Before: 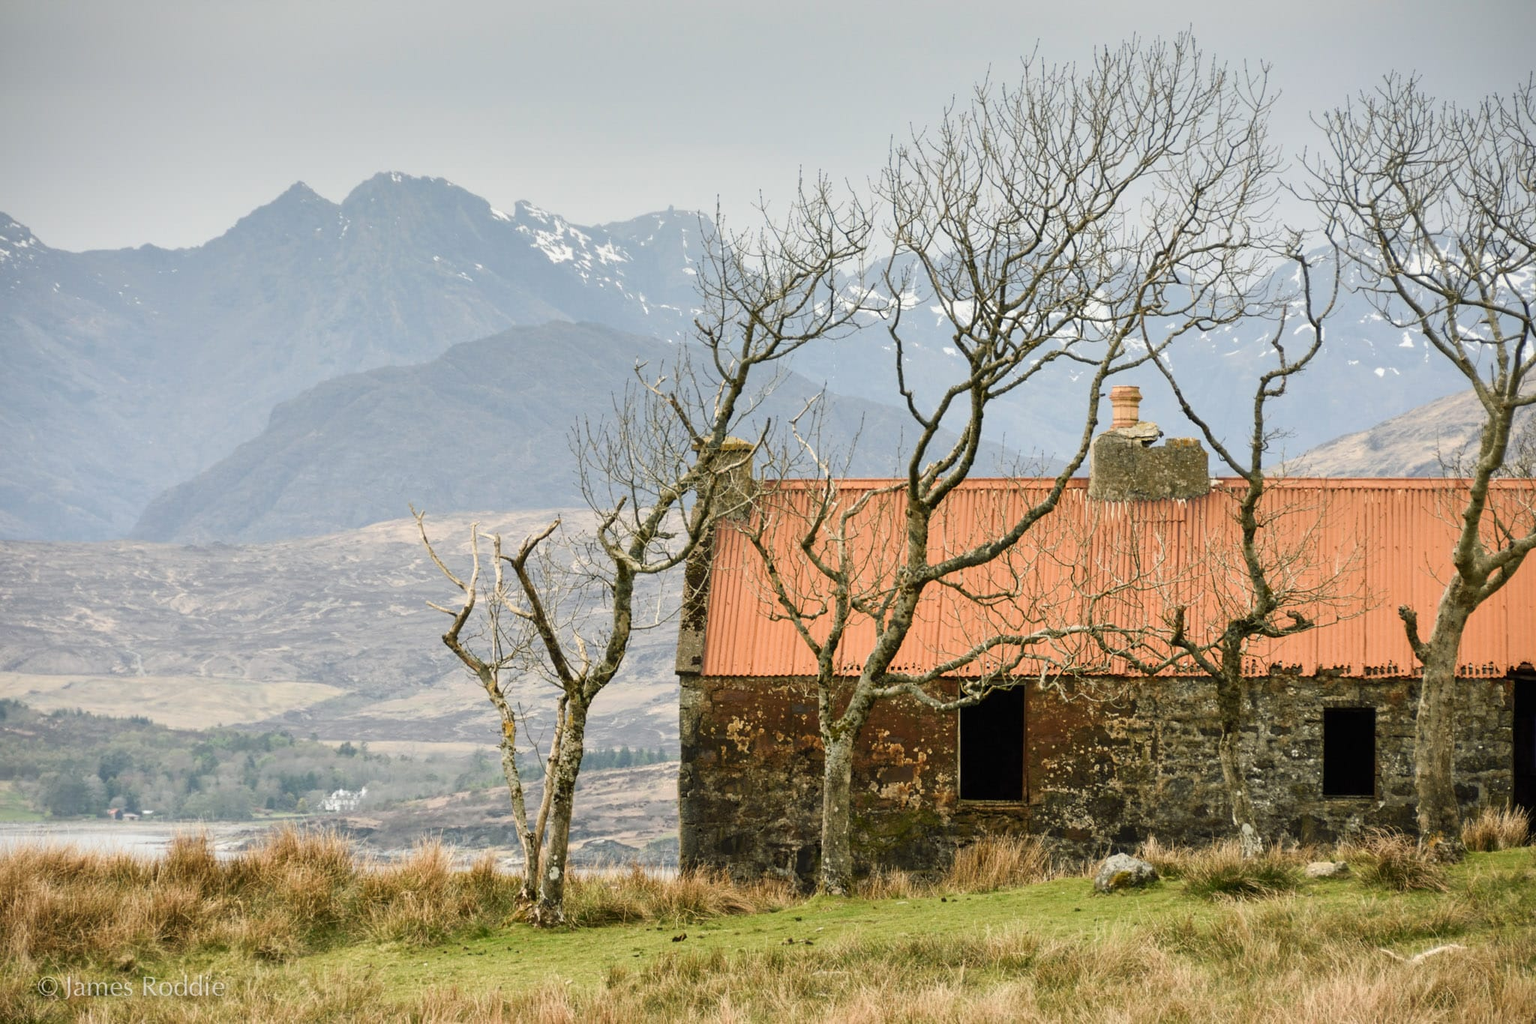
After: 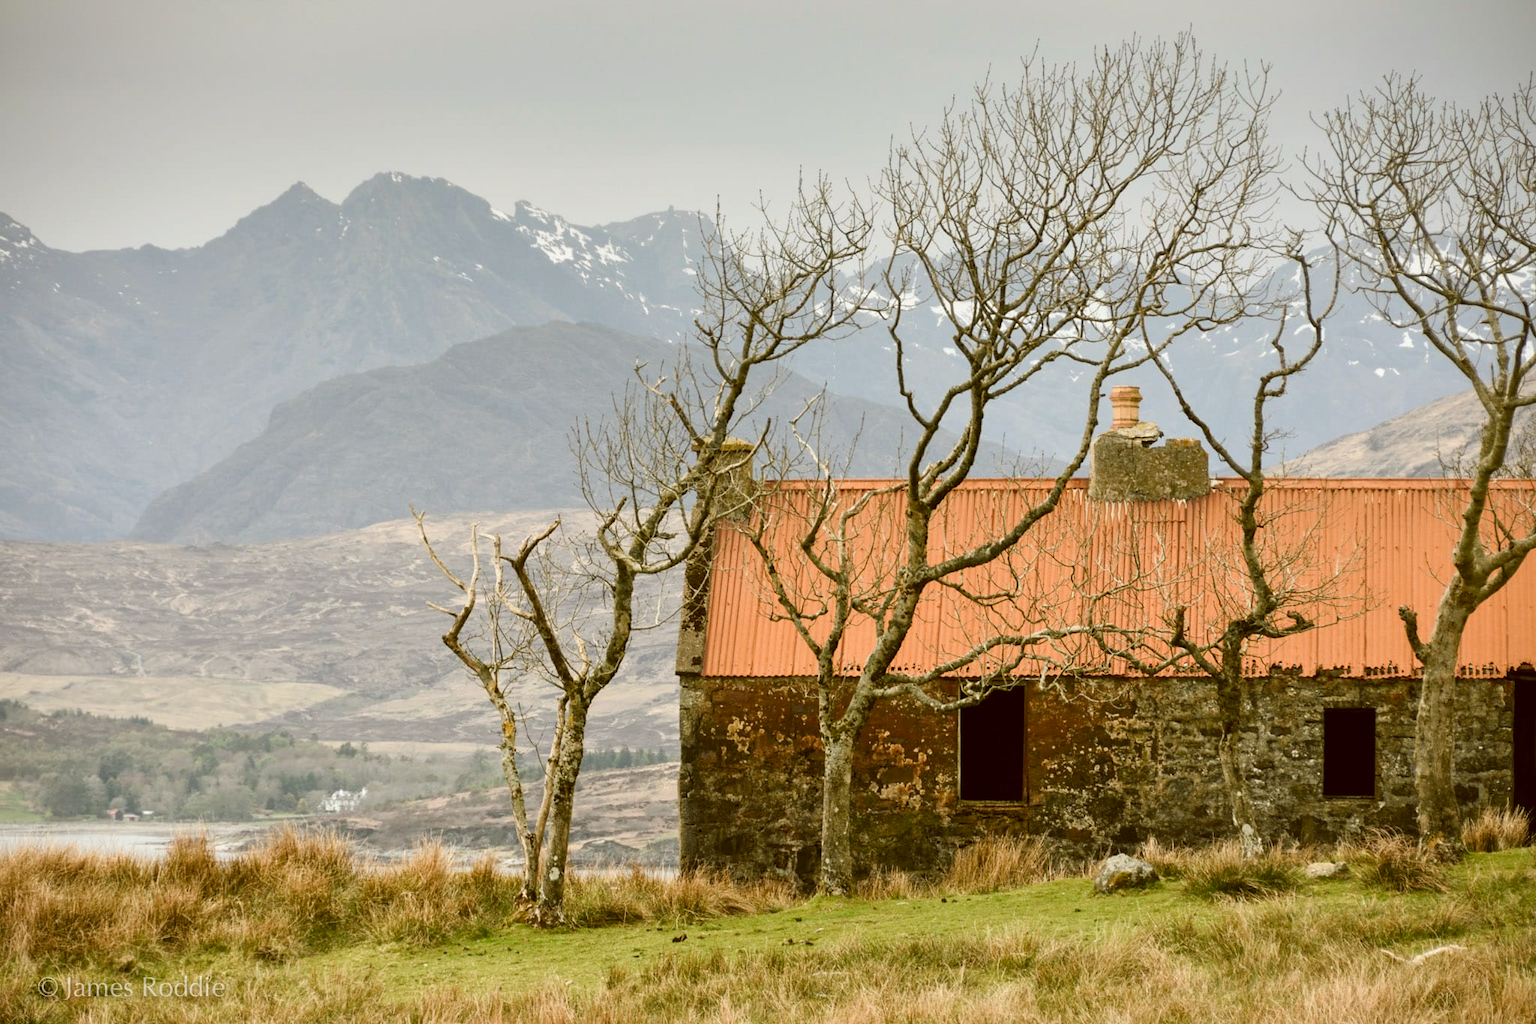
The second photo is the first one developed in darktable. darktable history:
color correction: highlights a* -0.607, highlights b* 0.153, shadows a* 4.84, shadows b* 20.04
